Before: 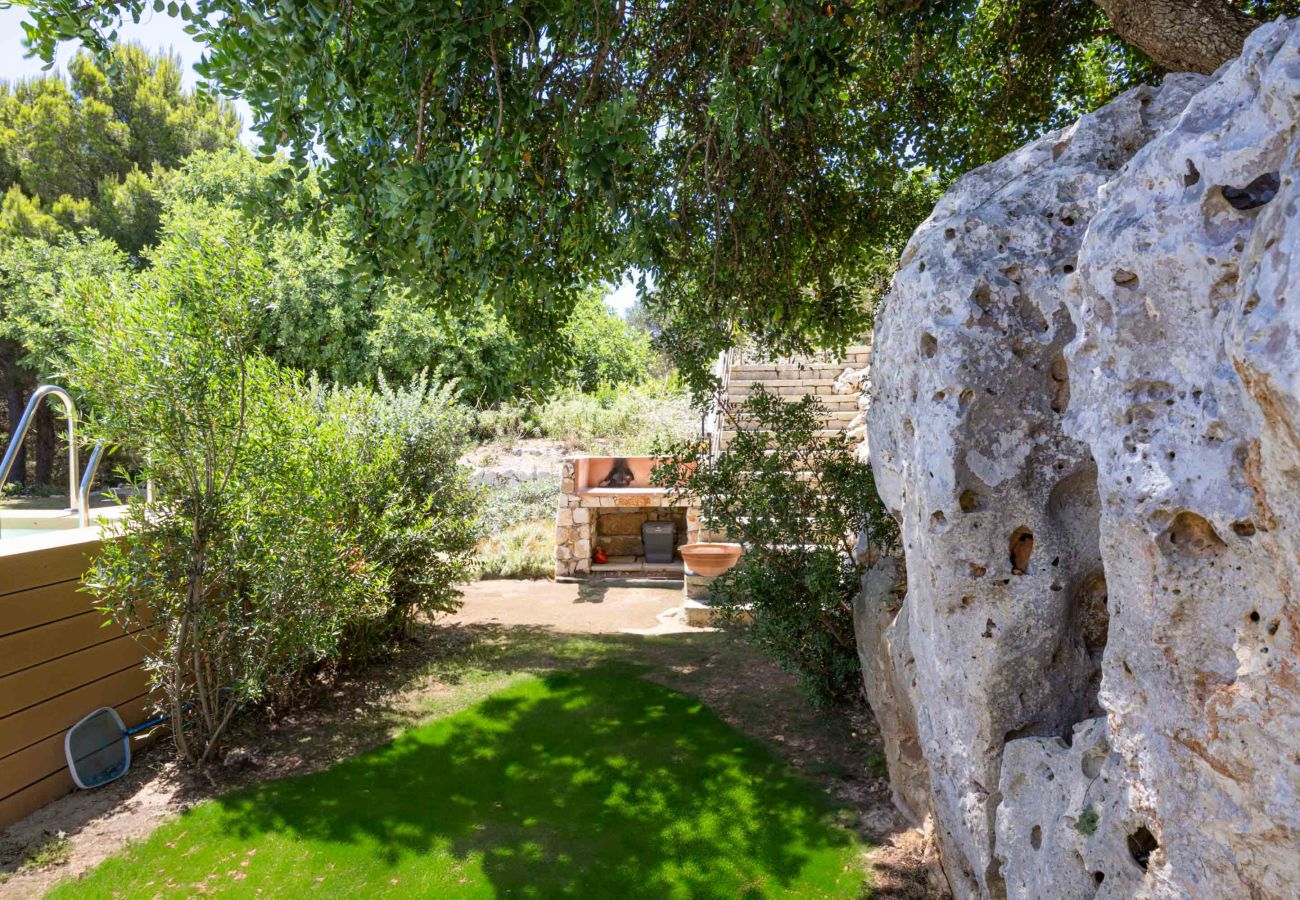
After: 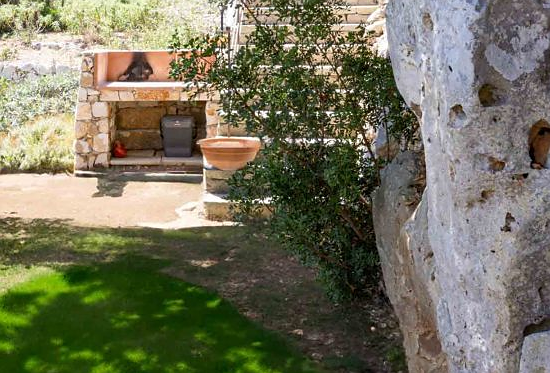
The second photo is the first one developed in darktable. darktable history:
sharpen: radius 0.989
crop: left 37.042%, top 45.131%, right 20.62%, bottom 13.382%
